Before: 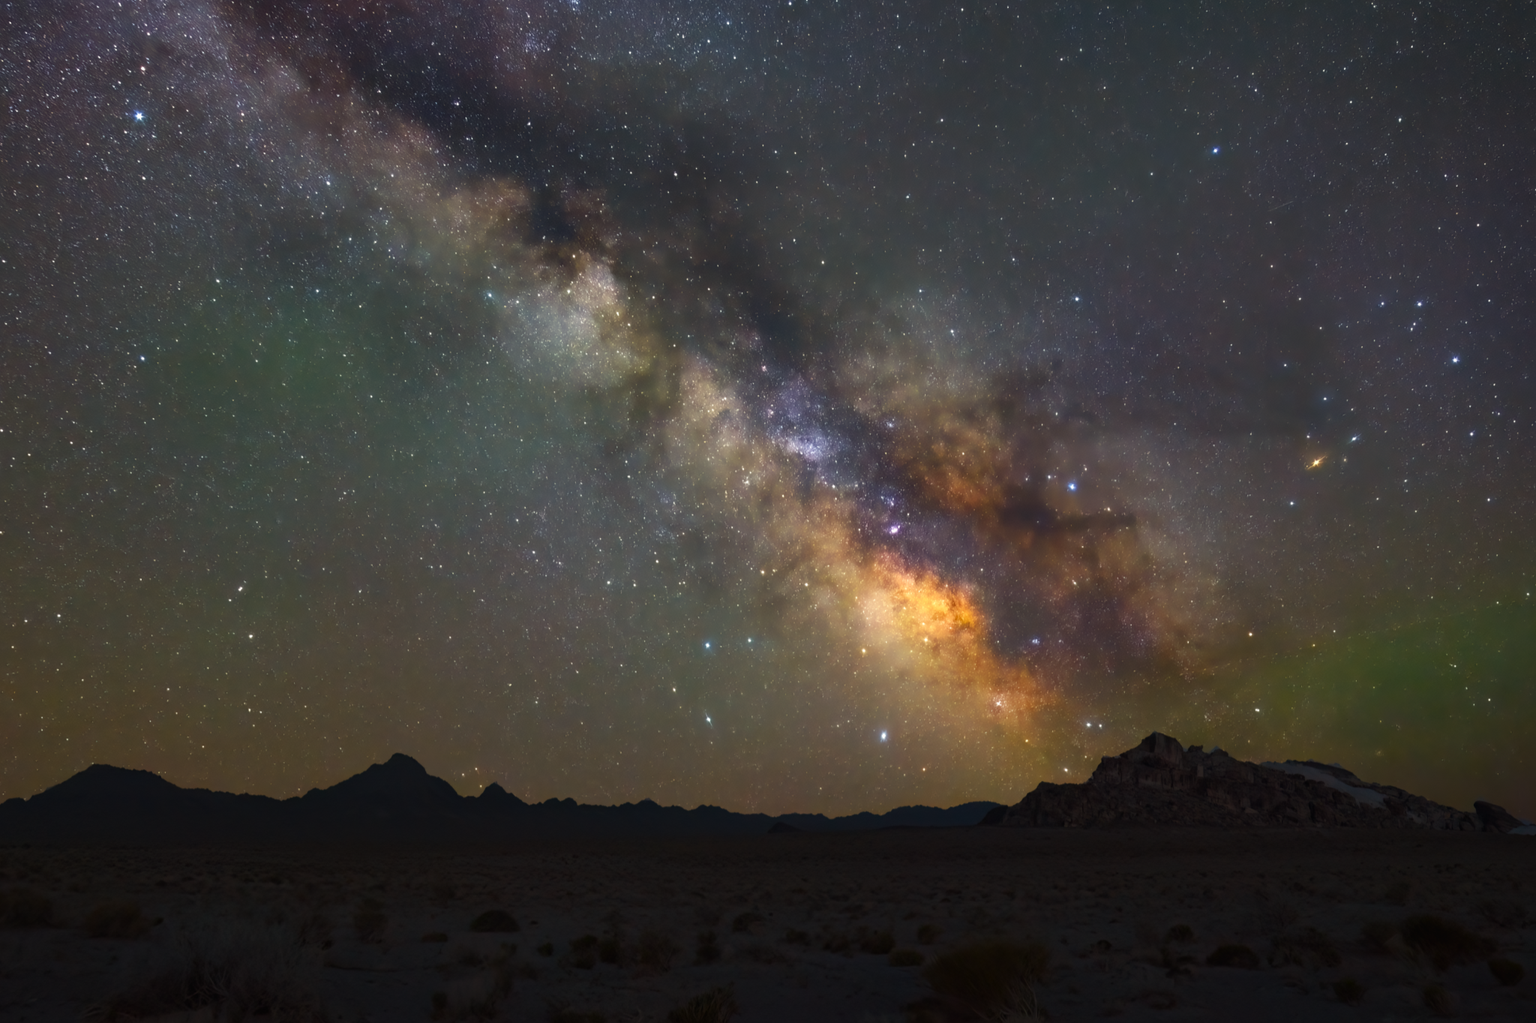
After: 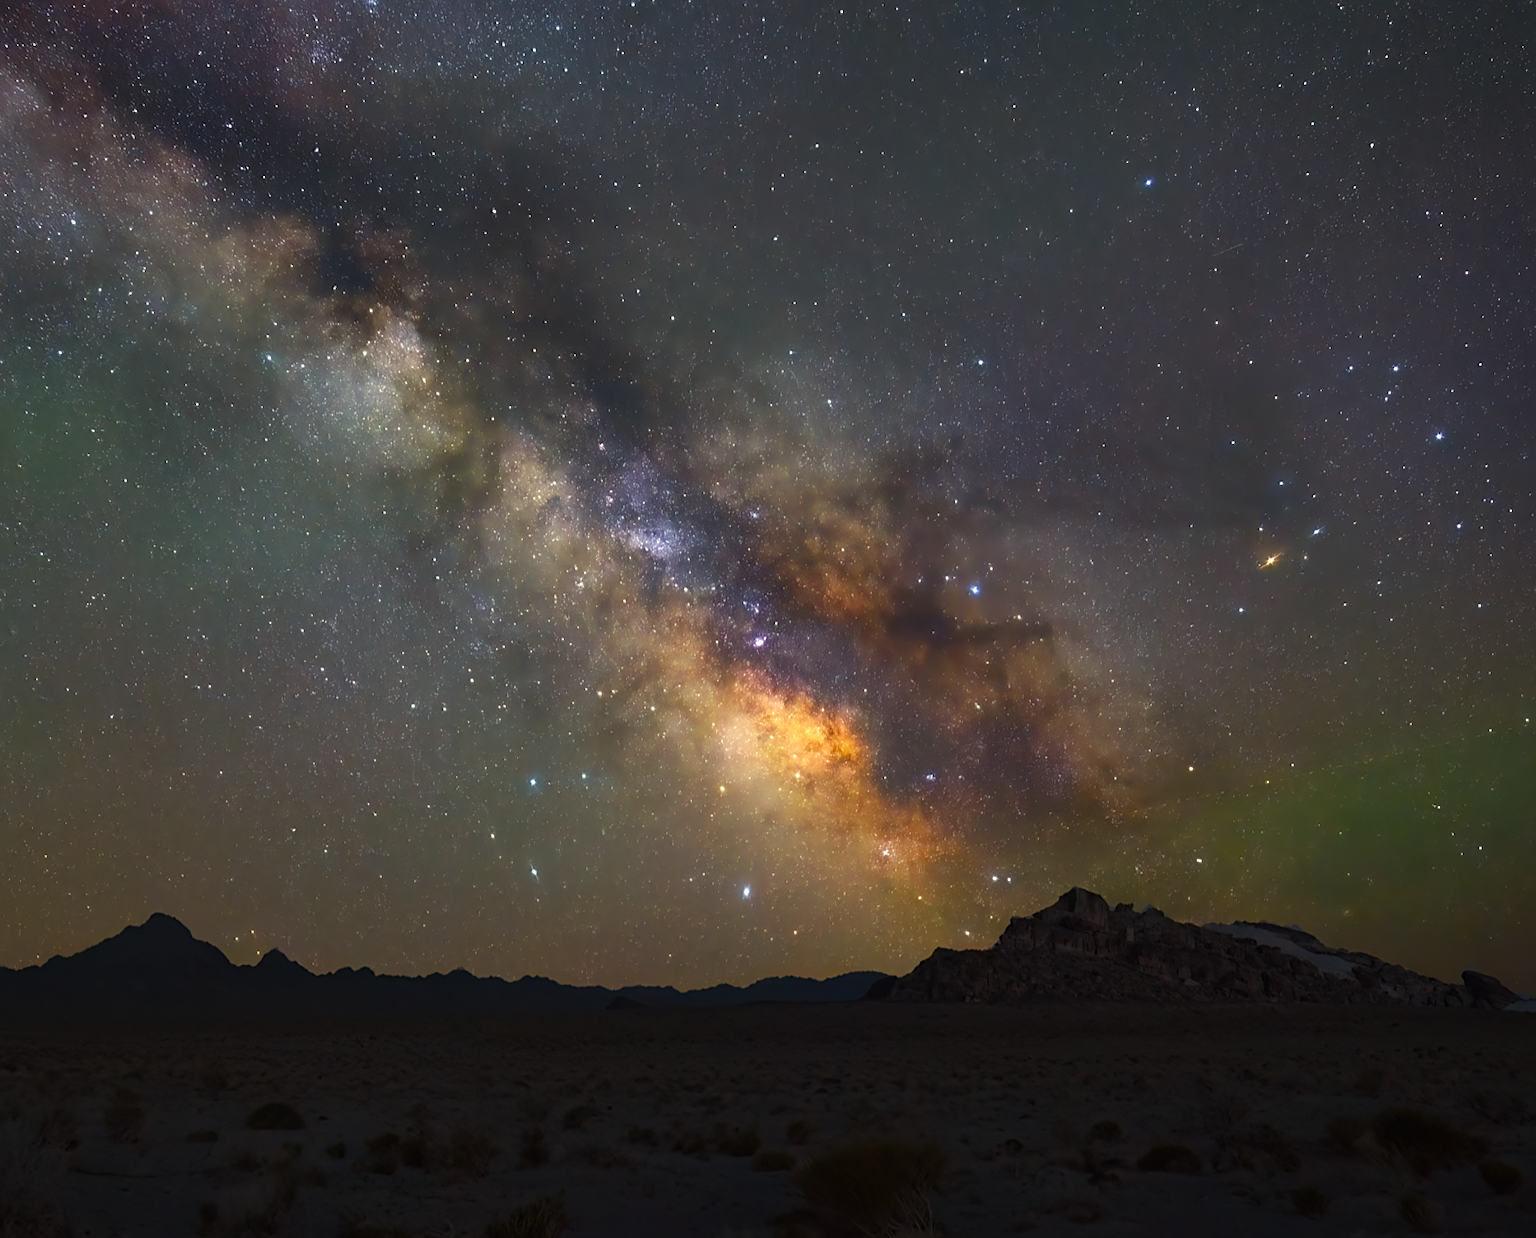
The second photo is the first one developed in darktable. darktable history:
crop: left 17.478%, bottom 0.024%
sharpen: on, module defaults
